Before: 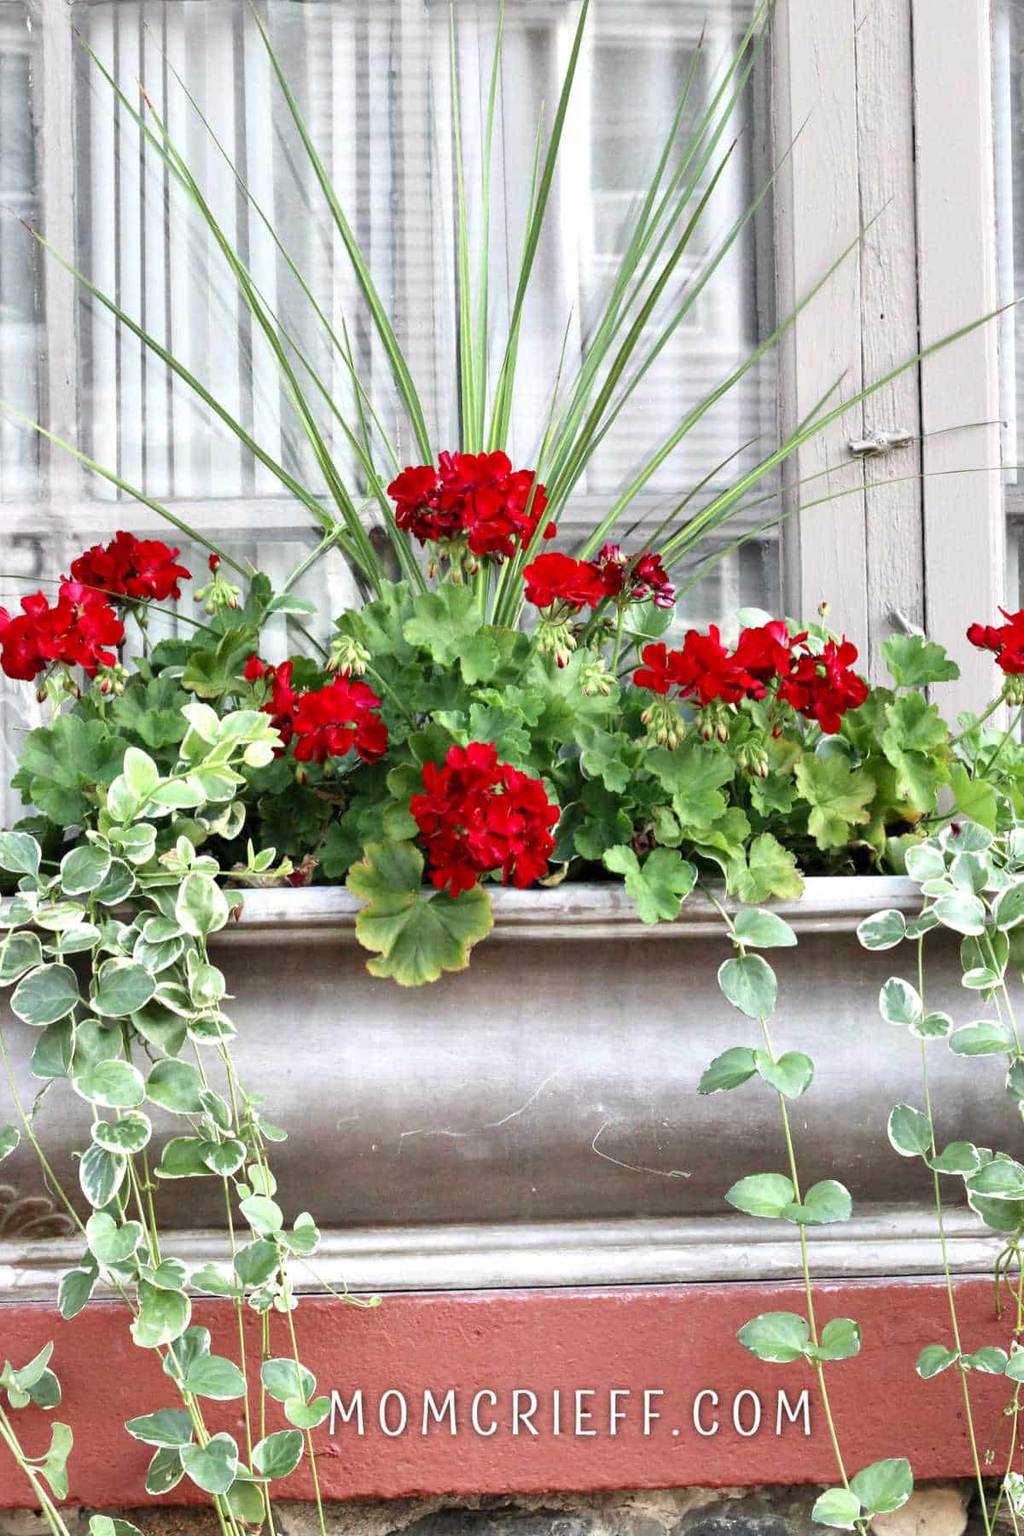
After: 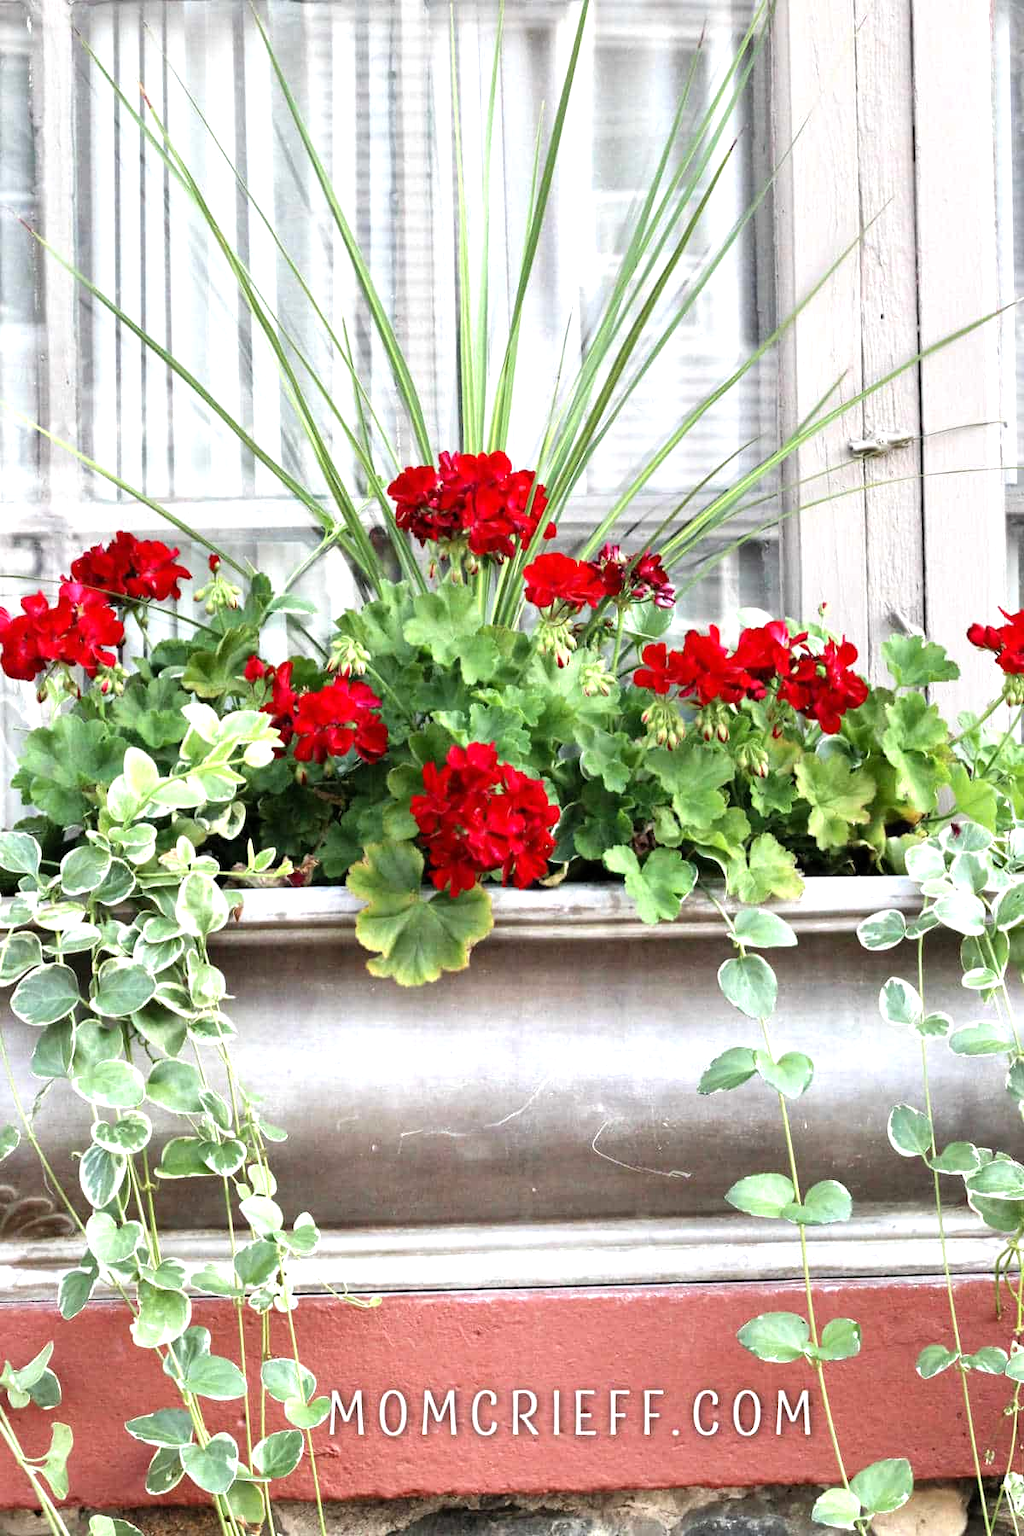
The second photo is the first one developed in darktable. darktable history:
tone equalizer: -8 EV -0.384 EV, -7 EV -0.369 EV, -6 EV -0.343 EV, -5 EV -0.258 EV, -3 EV 0.188 EV, -2 EV 0.315 EV, -1 EV 0.414 EV, +0 EV 0.412 EV
